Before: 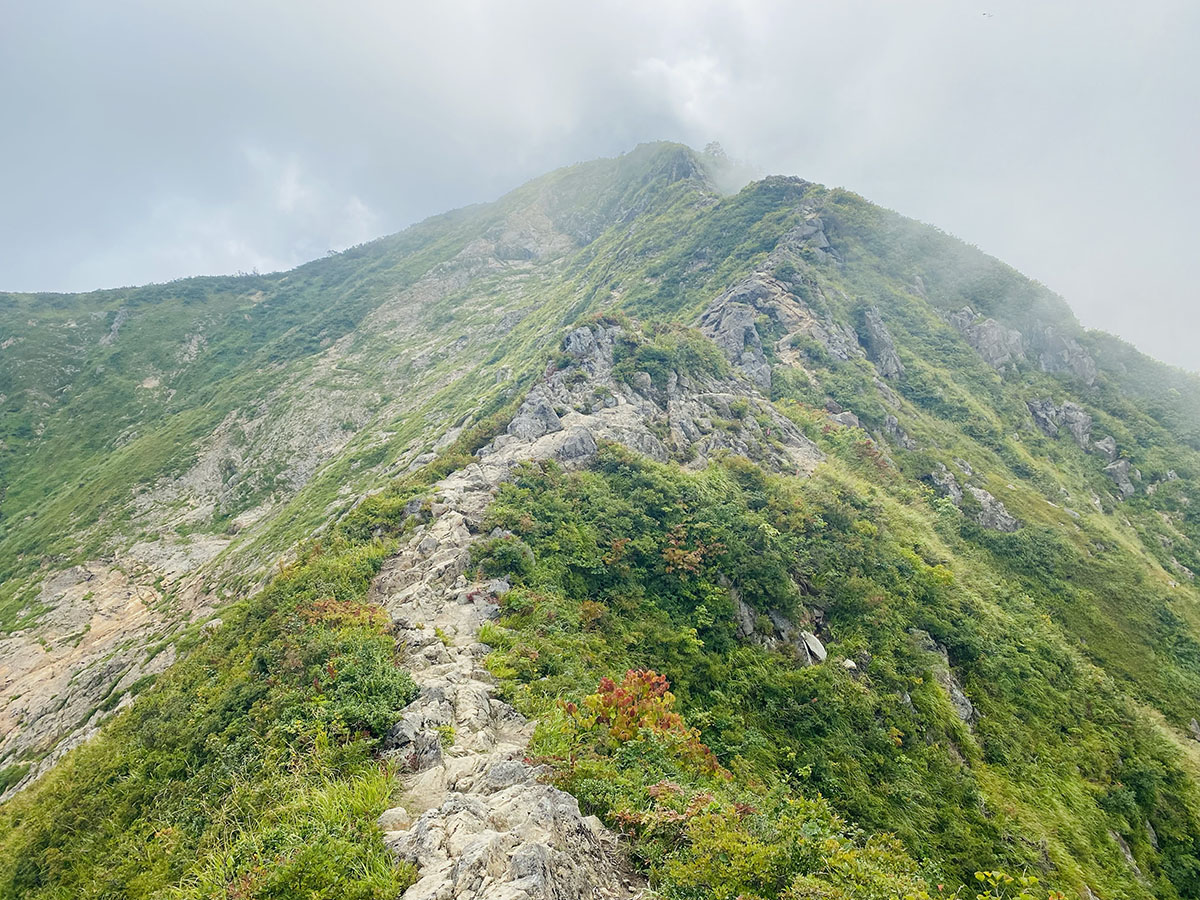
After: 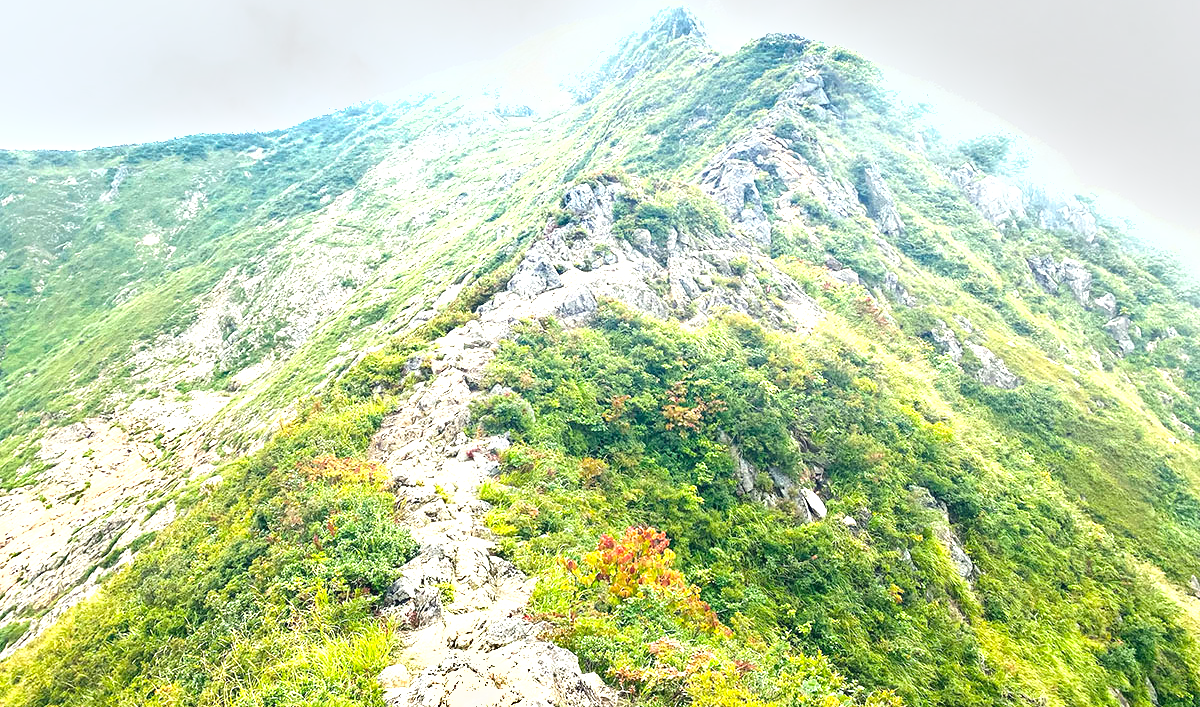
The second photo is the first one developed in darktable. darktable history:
exposure: black level correction 0, exposure 1.2 EV, compensate highlight preservation false
shadows and highlights: radius 45.9, white point adjustment 6.68, compress 79.37%, soften with gaussian
crop and rotate: top 15.966%, bottom 5.451%
tone equalizer: edges refinement/feathering 500, mask exposure compensation -1.57 EV, preserve details no
